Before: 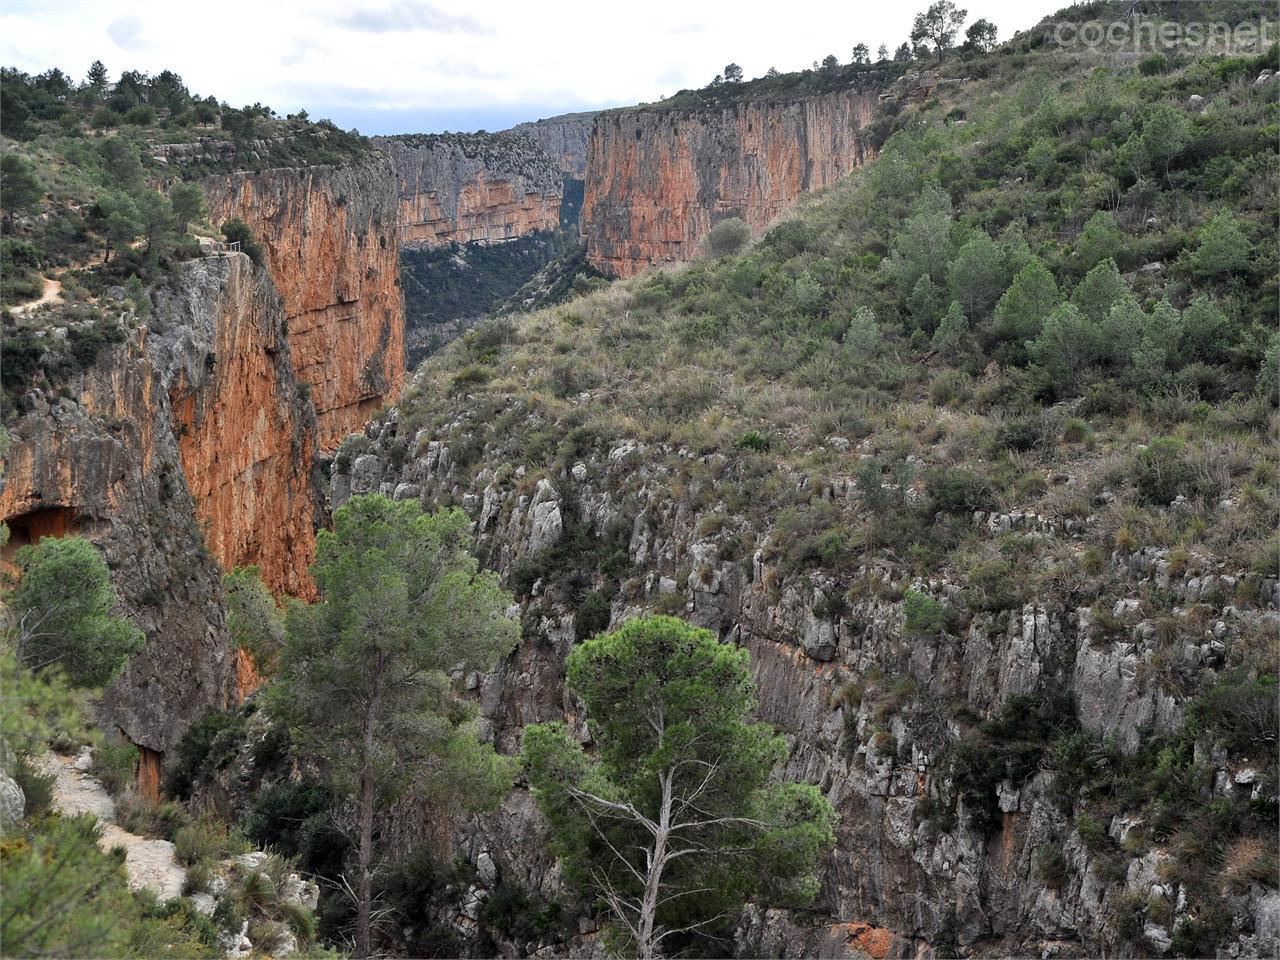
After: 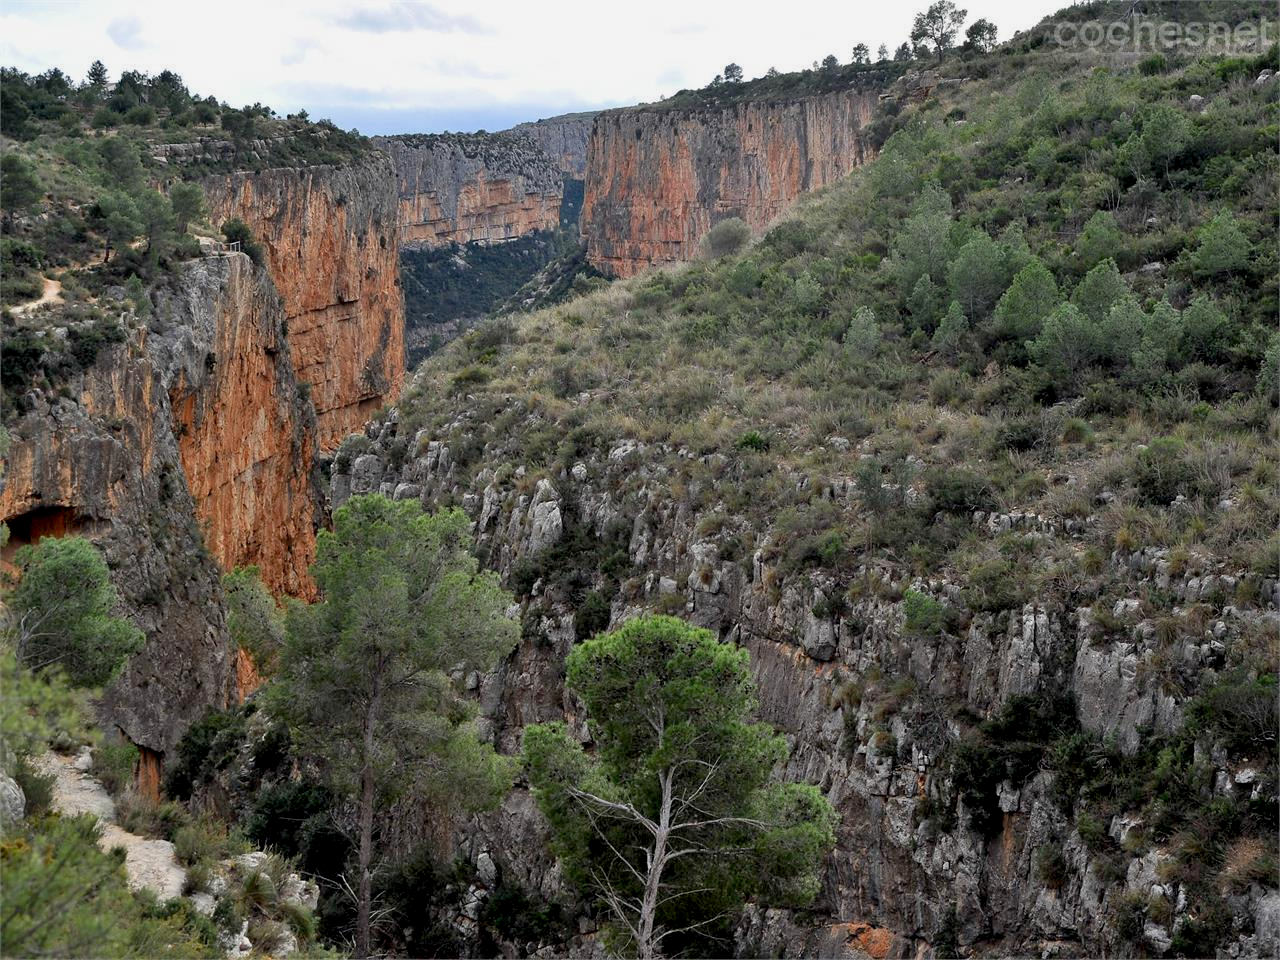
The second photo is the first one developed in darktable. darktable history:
exposure: black level correction 0.009, exposure -0.159 EV, compensate highlight preservation false
